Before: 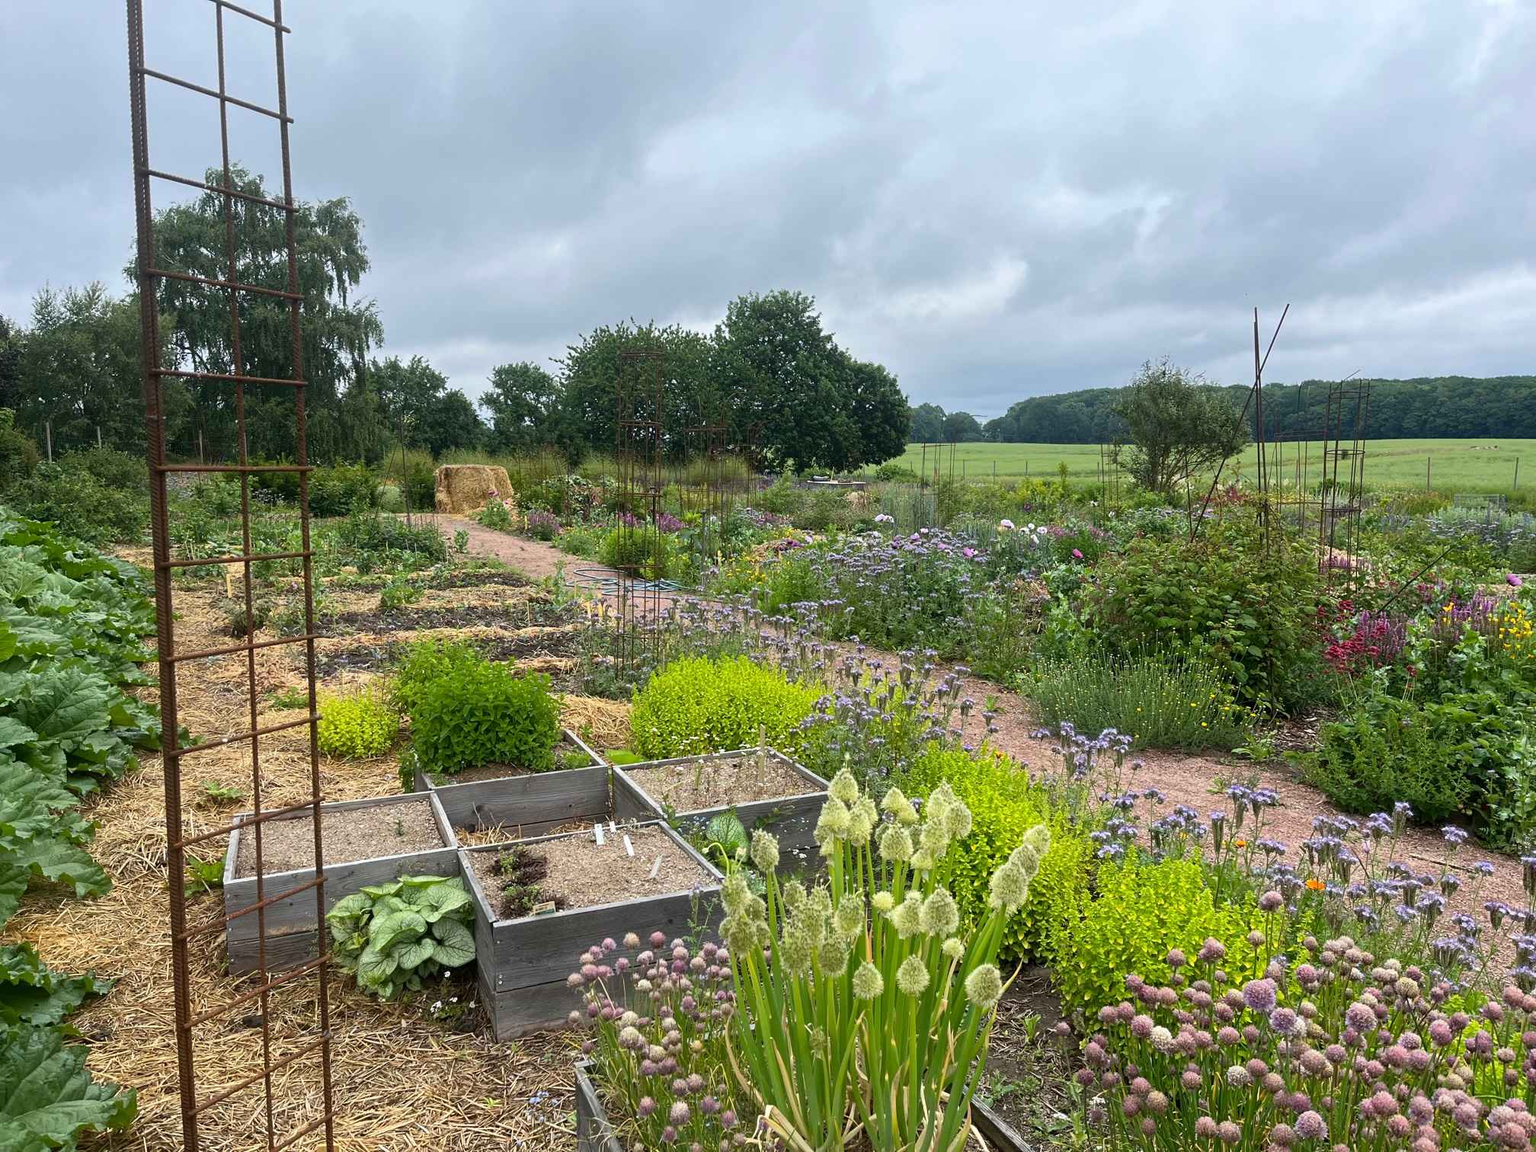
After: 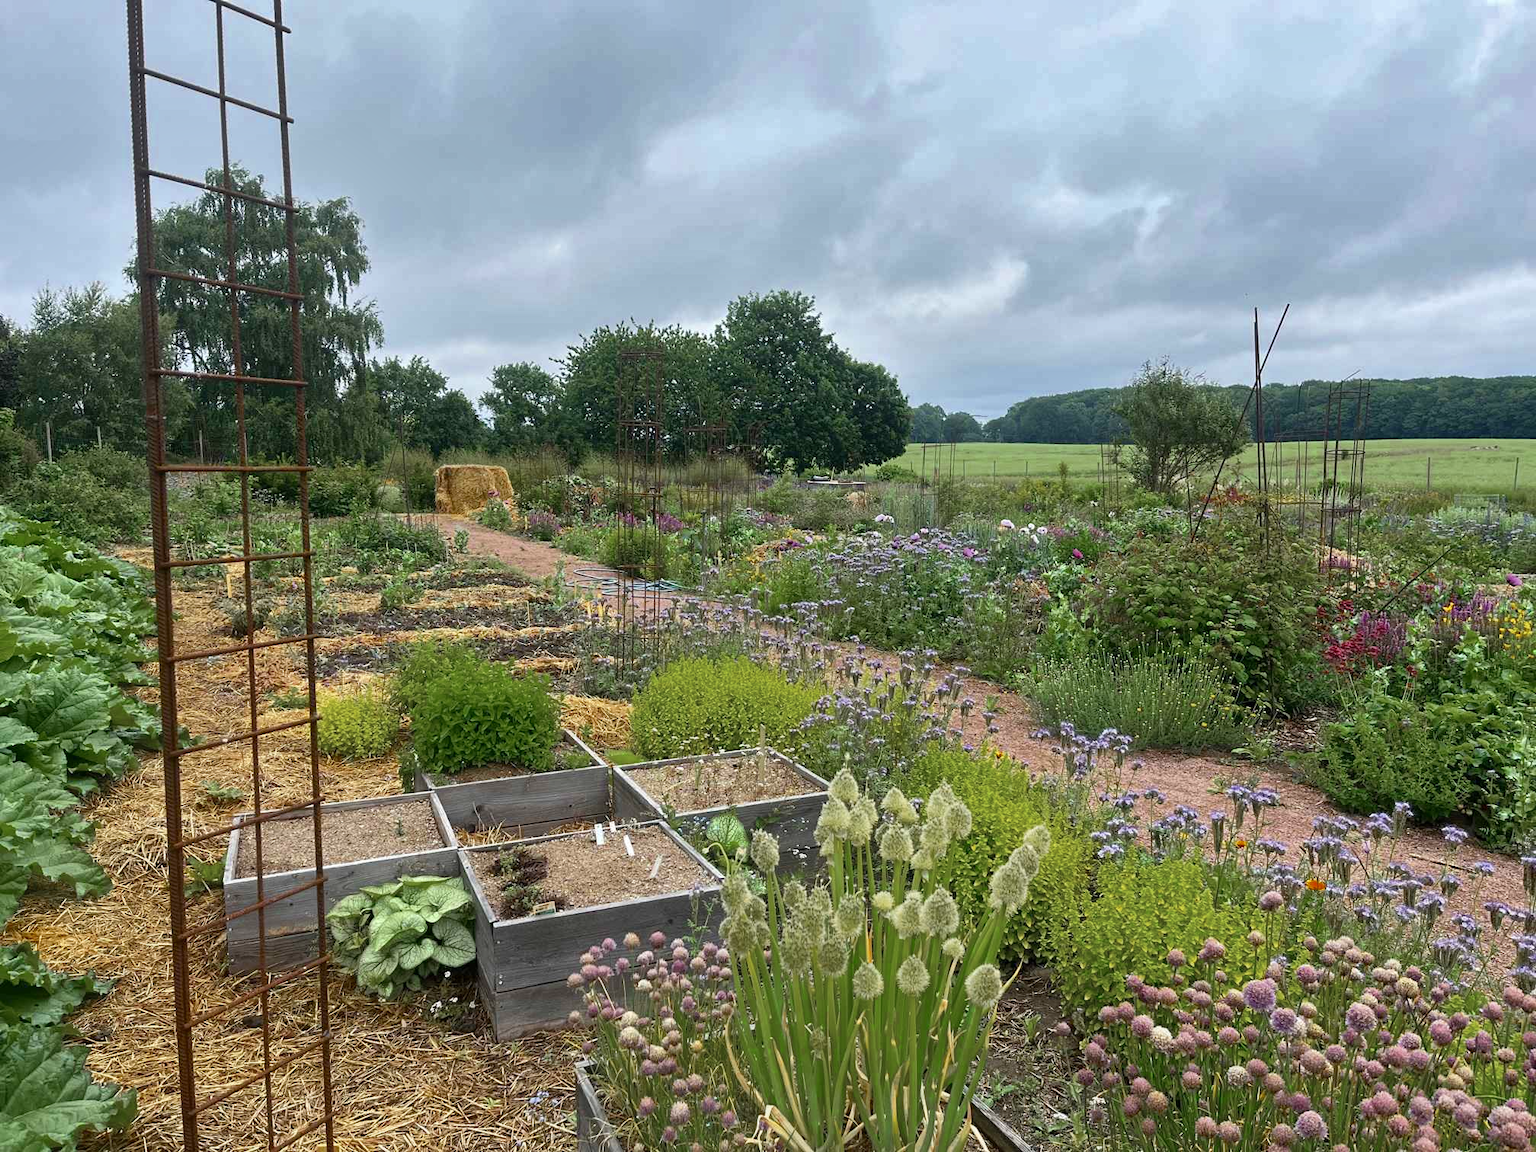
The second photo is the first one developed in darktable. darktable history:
color zones: curves: ch0 [(0.11, 0.396) (0.195, 0.36) (0.25, 0.5) (0.303, 0.412) (0.357, 0.544) (0.75, 0.5) (0.967, 0.328)]; ch1 [(0, 0.468) (0.112, 0.512) (0.202, 0.6) (0.25, 0.5) (0.307, 0.352) (0.357, 0.544) (0.75, 0.5) (0.963, 0.524)]
shadows and highlights: soften with gaussian
tone equalizer: on, module defaults
exposure: compensate highlight preservation false
